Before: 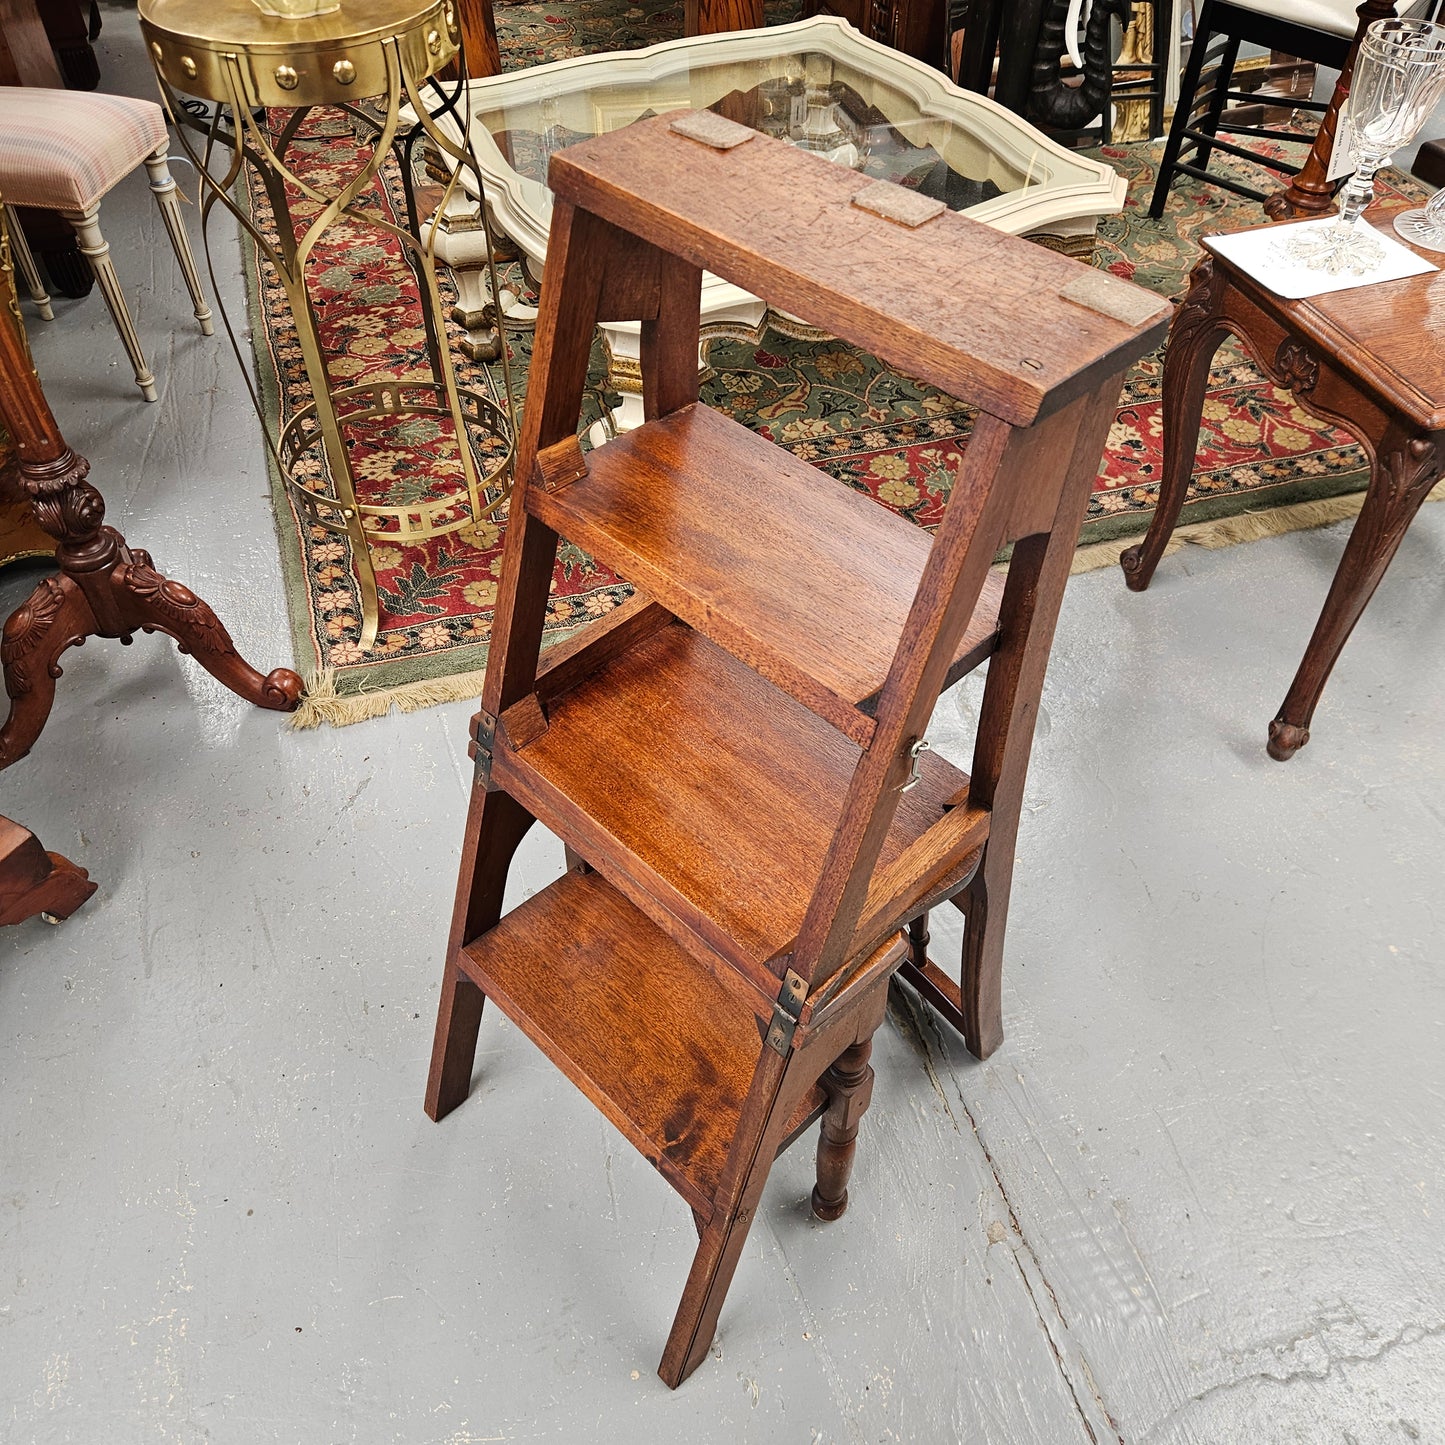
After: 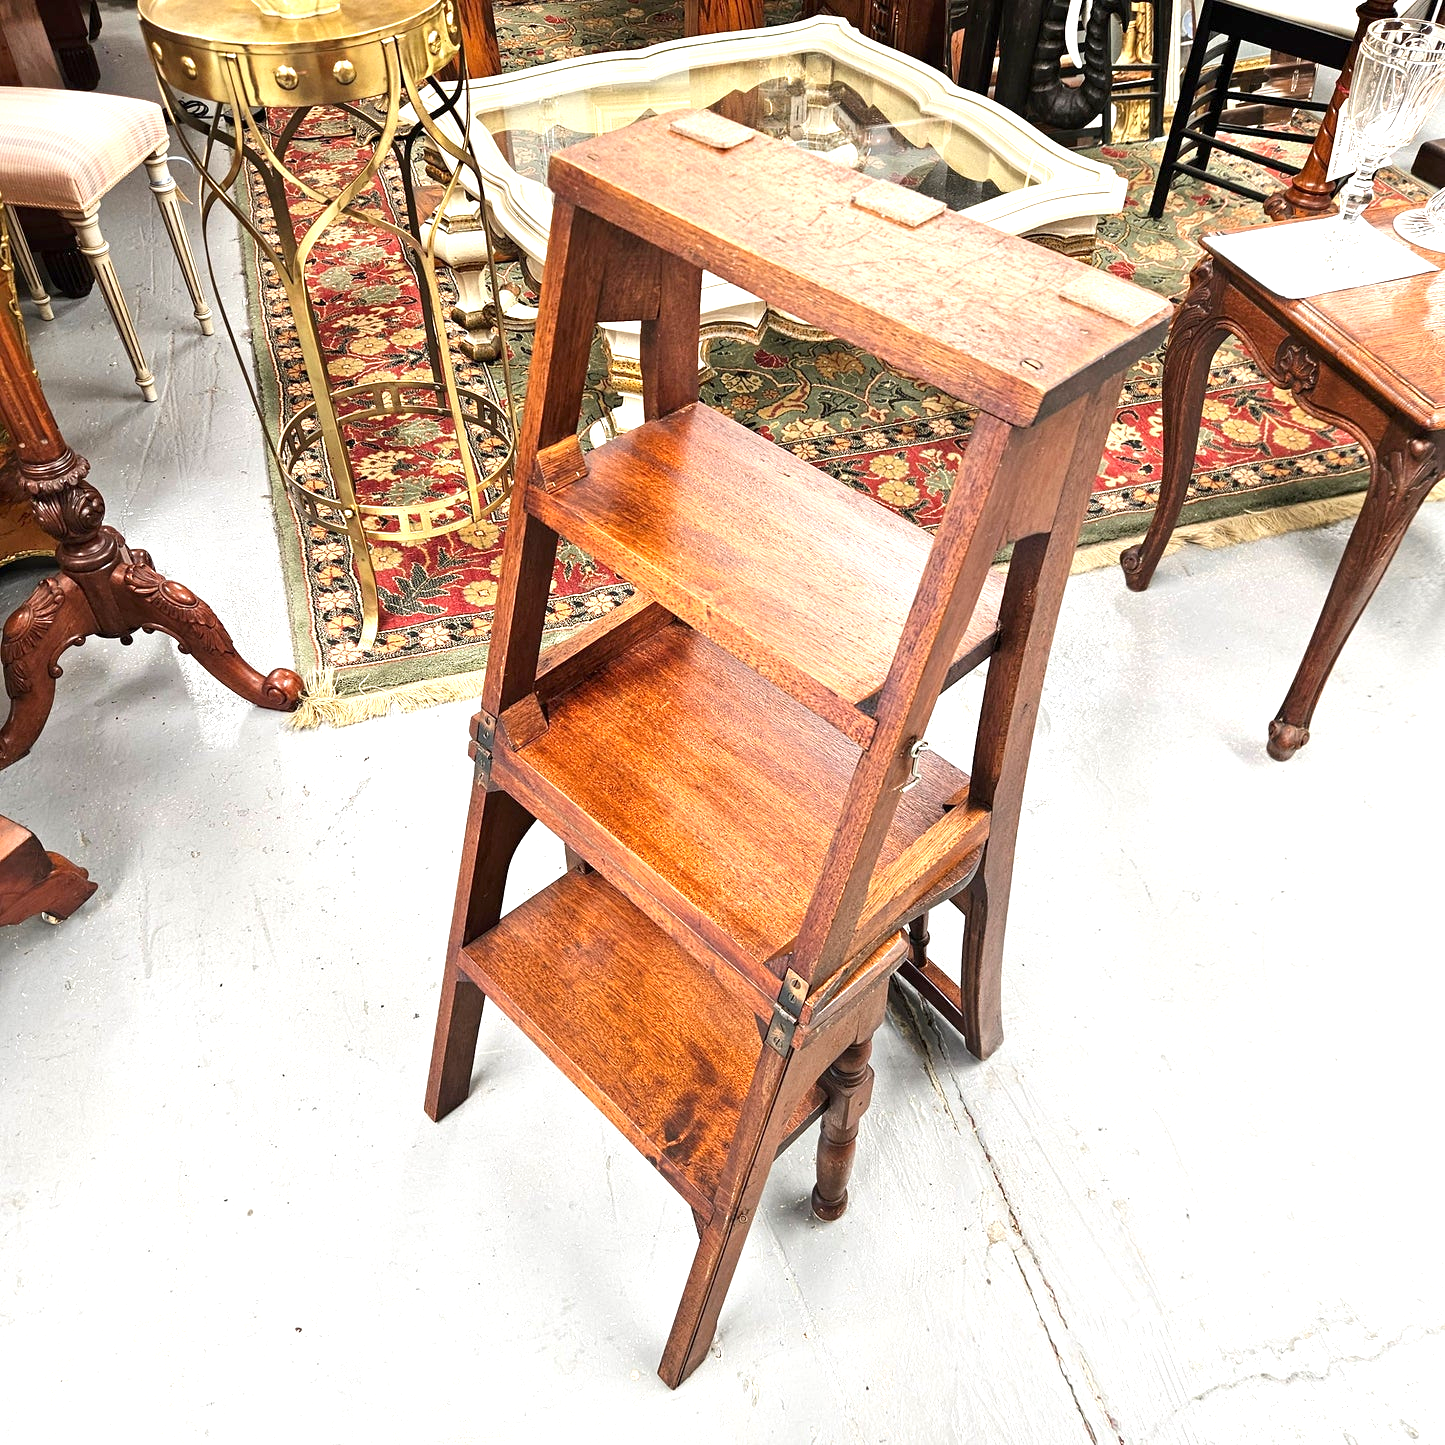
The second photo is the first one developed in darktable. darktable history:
exposure: black level correction 0.001, exposure 1.049 EV
